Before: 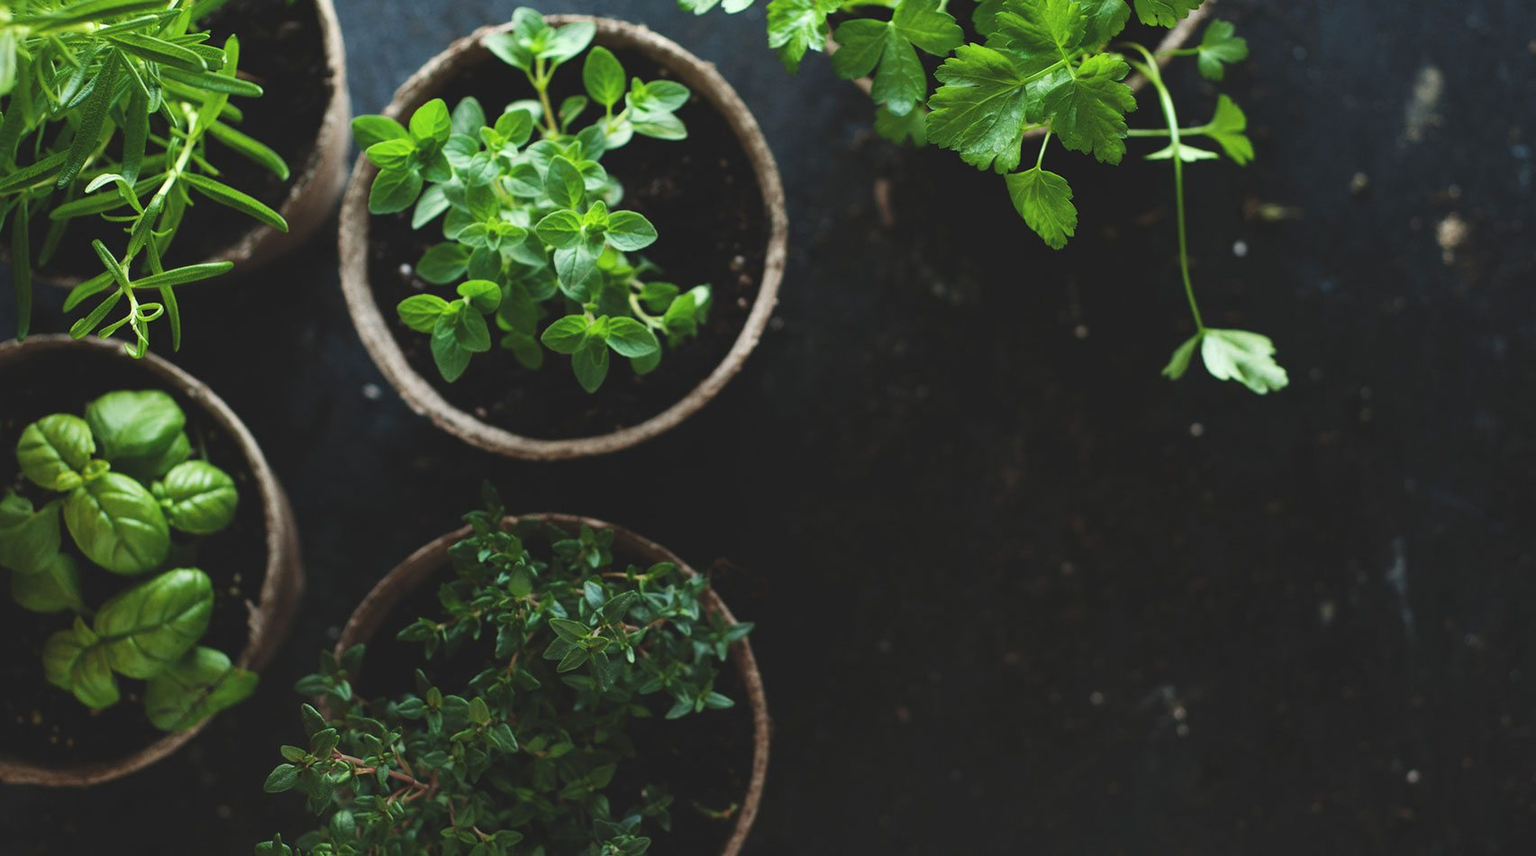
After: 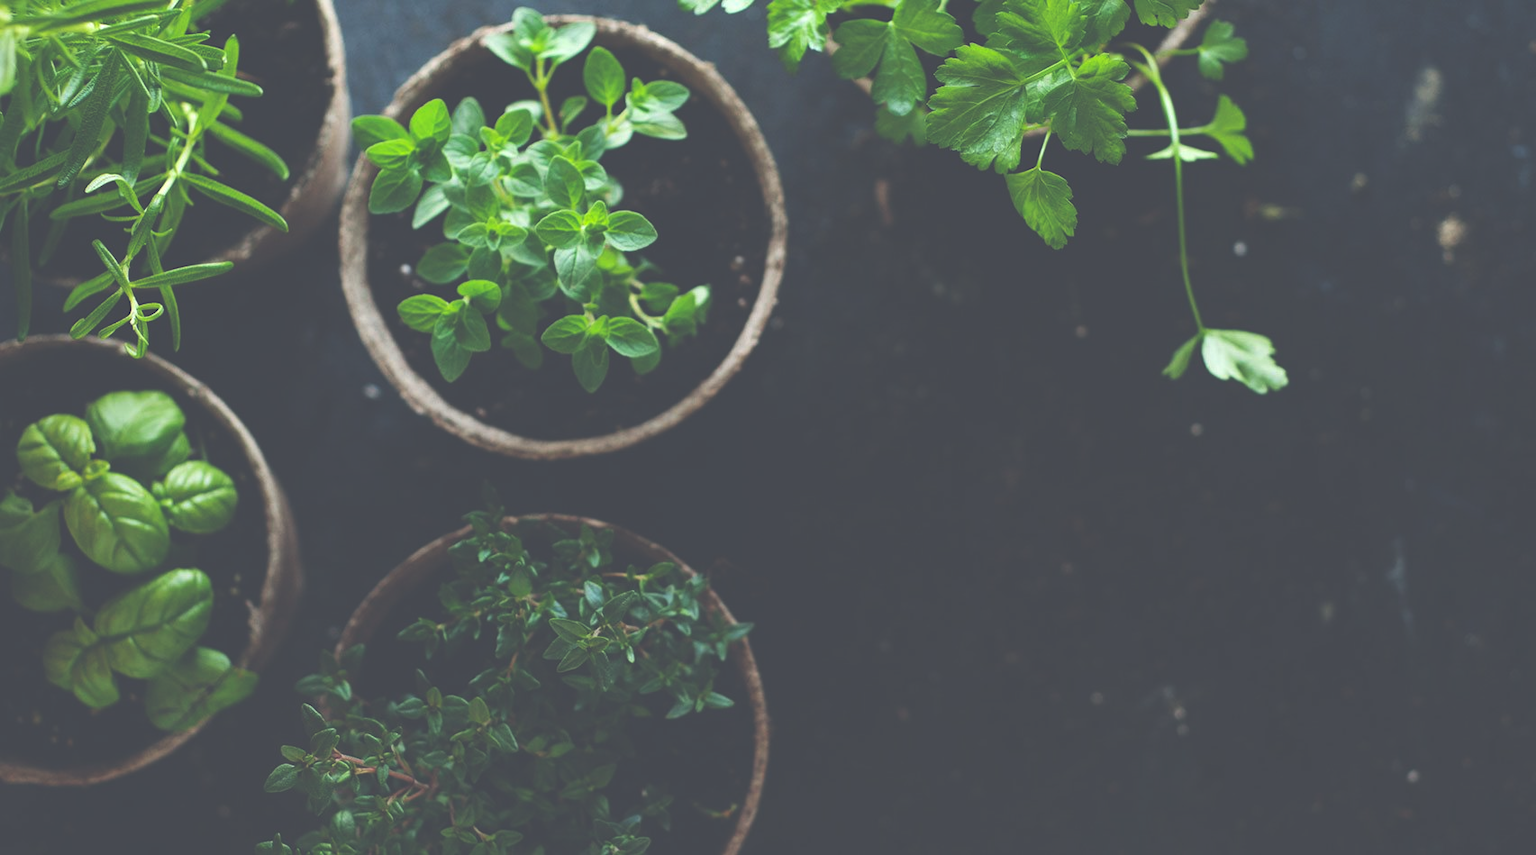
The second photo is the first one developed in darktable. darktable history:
color balance rgb: global offset › chroma 0.147%, global offset › hue 253.48°, perceptual saturation grading › global saturation 17.304%, contrast 4.696%
exposure: black level correction -0.062, exposure -0.049 EV, compensate highlight preservation false
